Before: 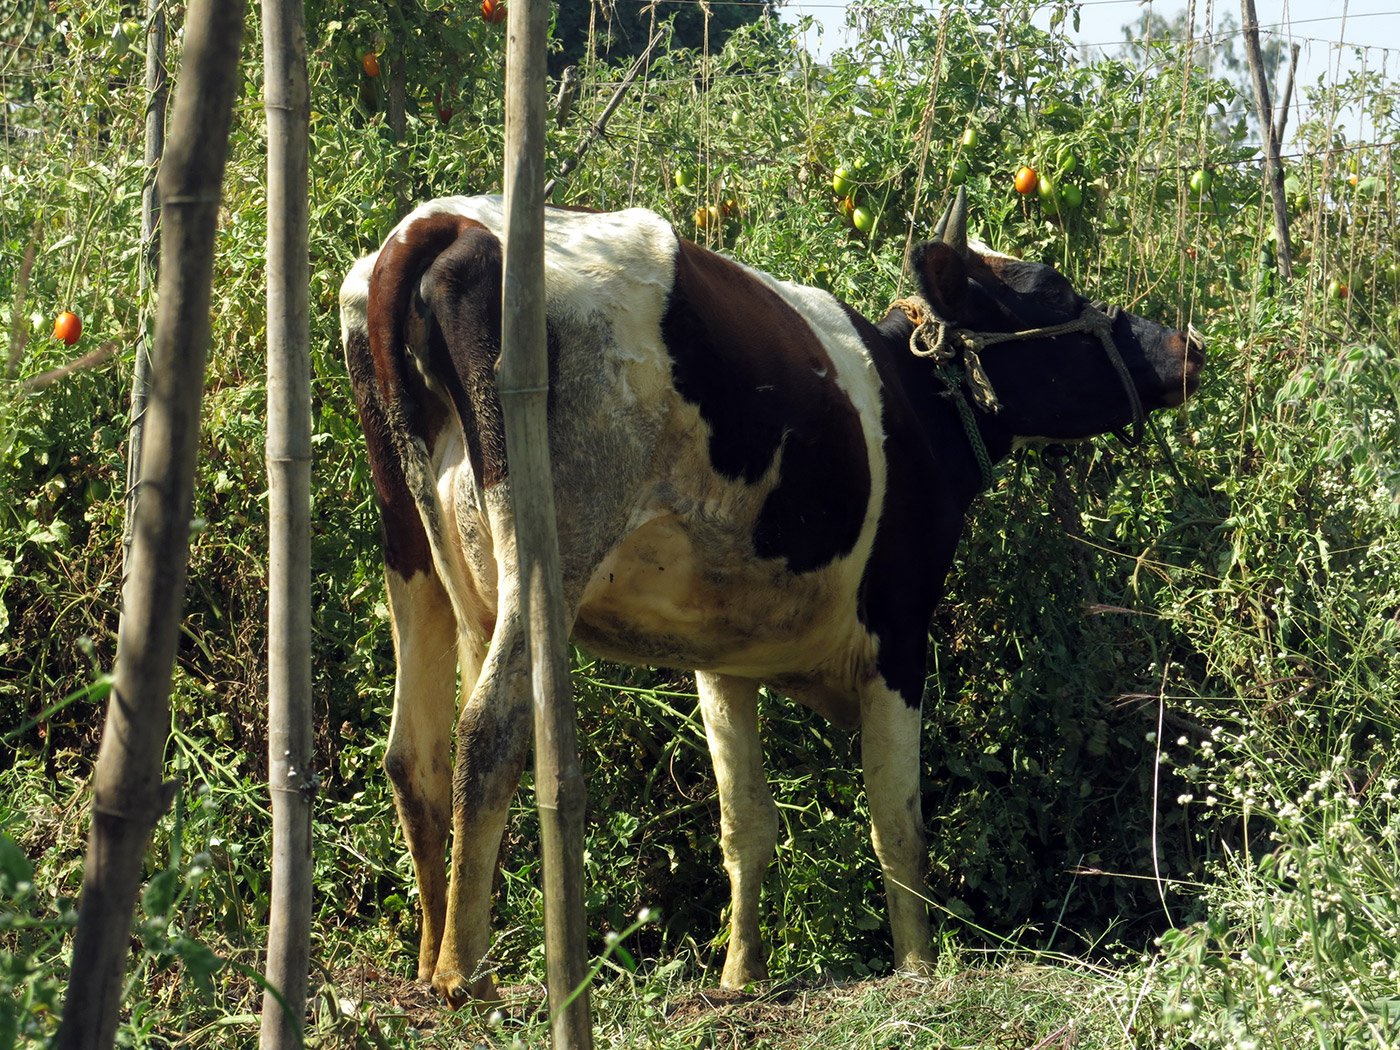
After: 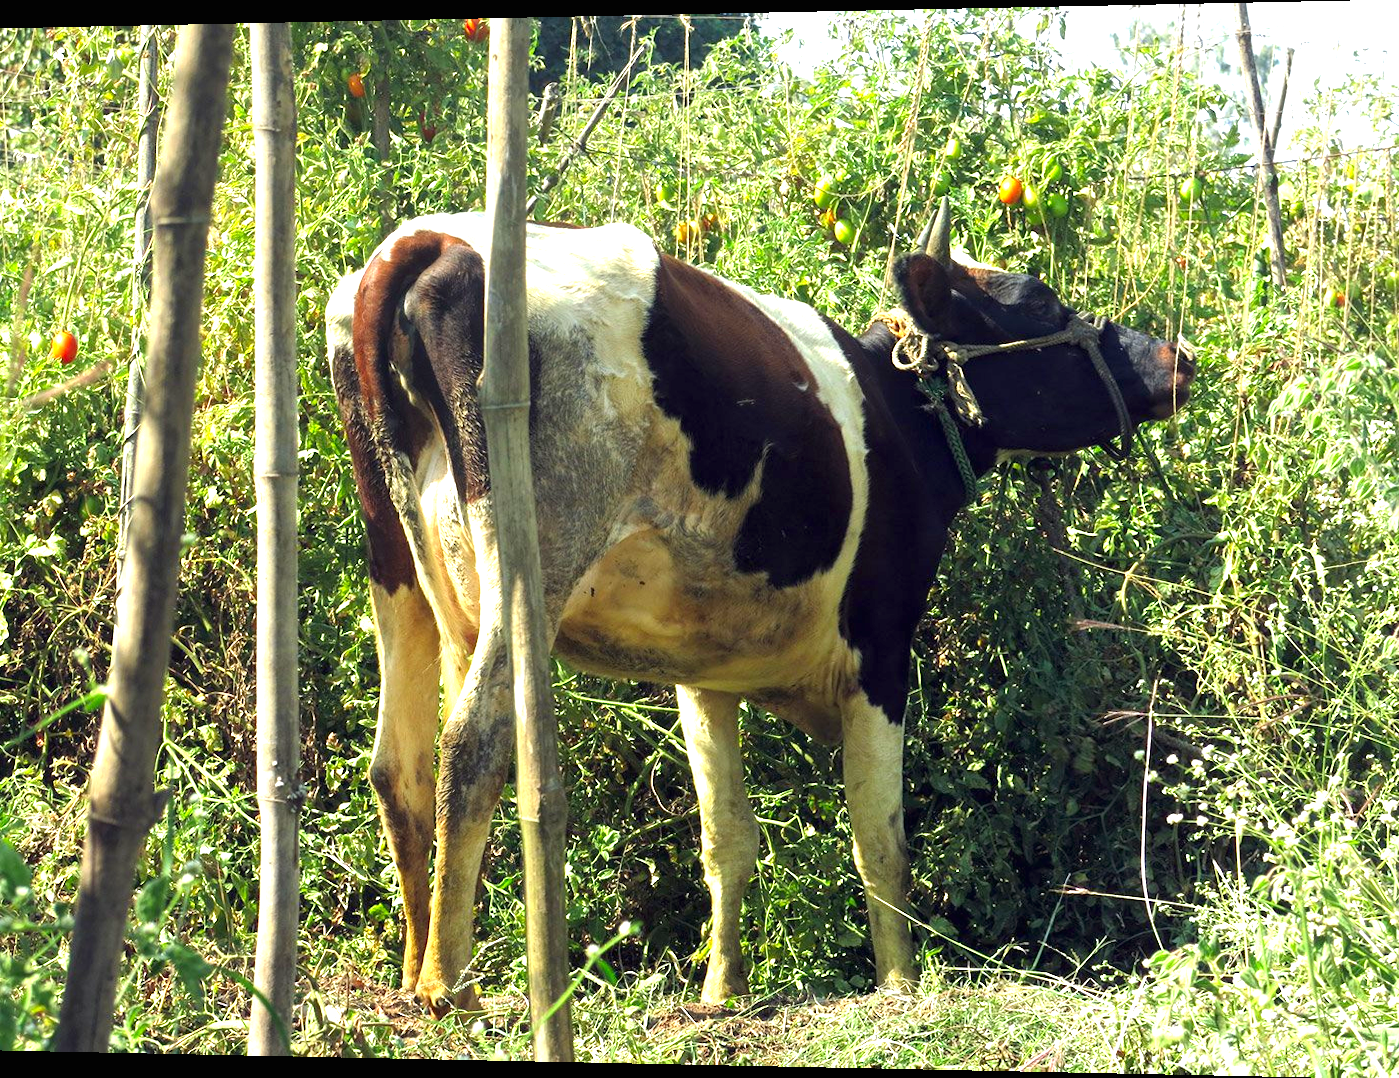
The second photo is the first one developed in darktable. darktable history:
contrast brightness saturation: contrast 0.04, saturation 0.16
exposure: black level correction 0, exposure 1.388 EV, compensate exposure bias true, compensate highlight preservation false
rotate and perspective: lens shift (horizontal) -0.055, automatic cropping off
